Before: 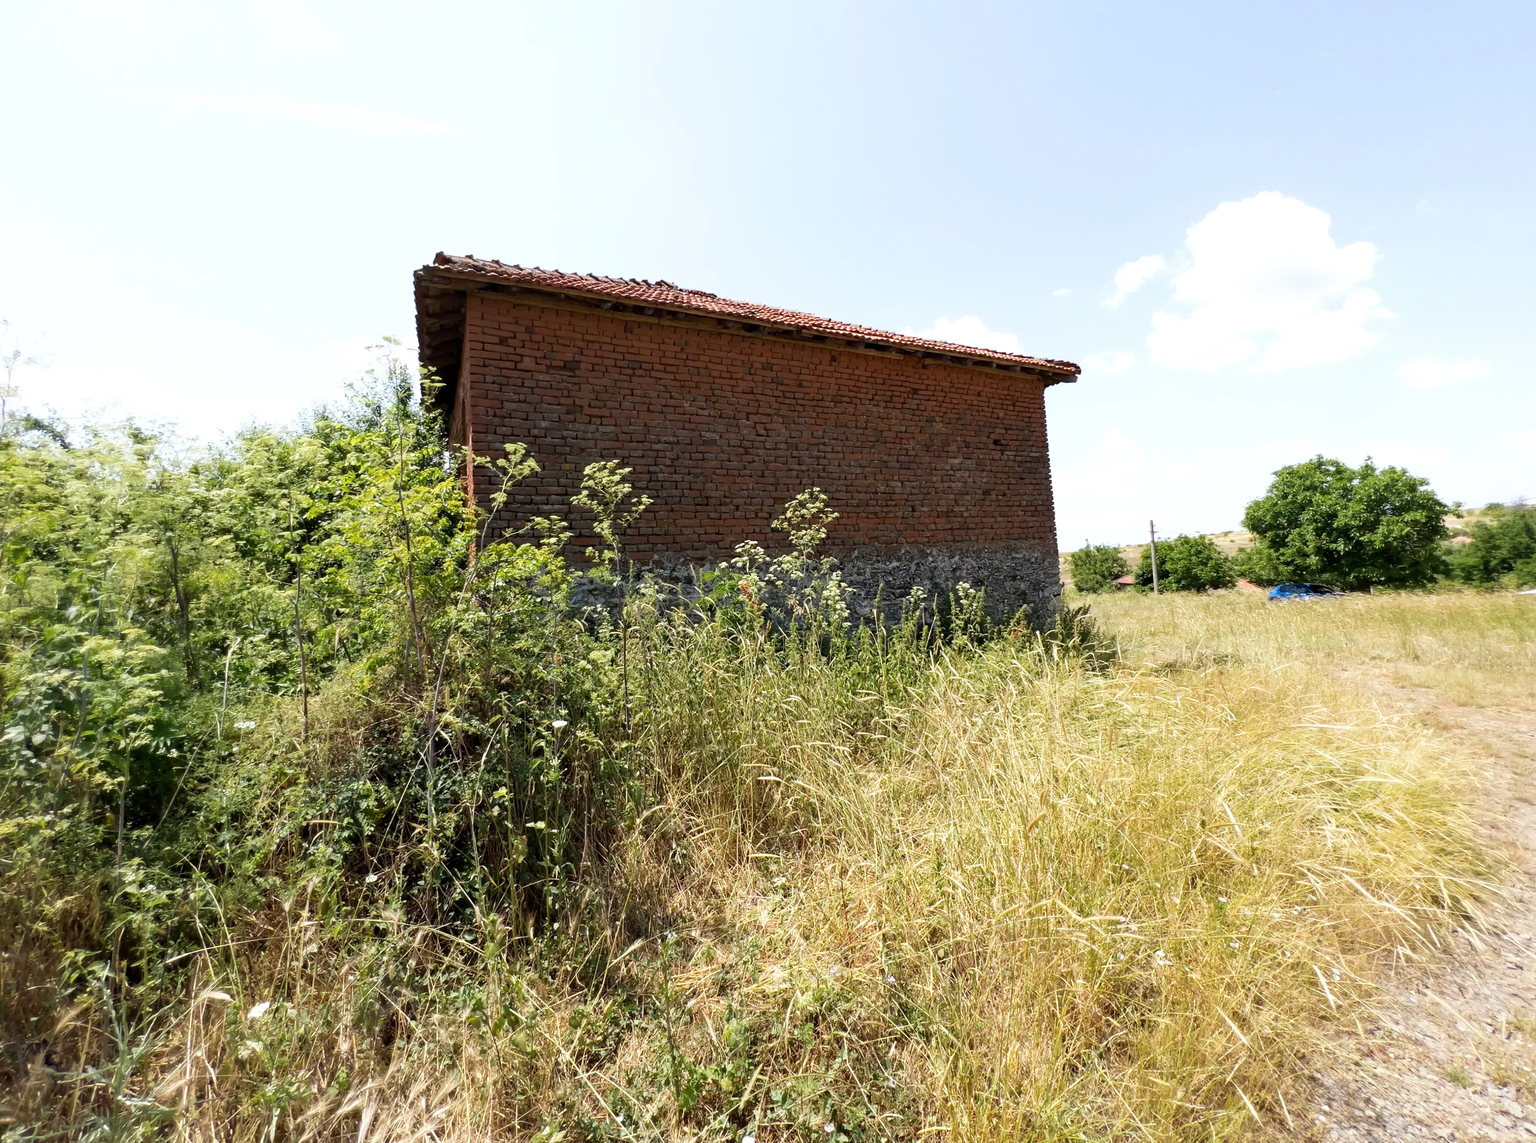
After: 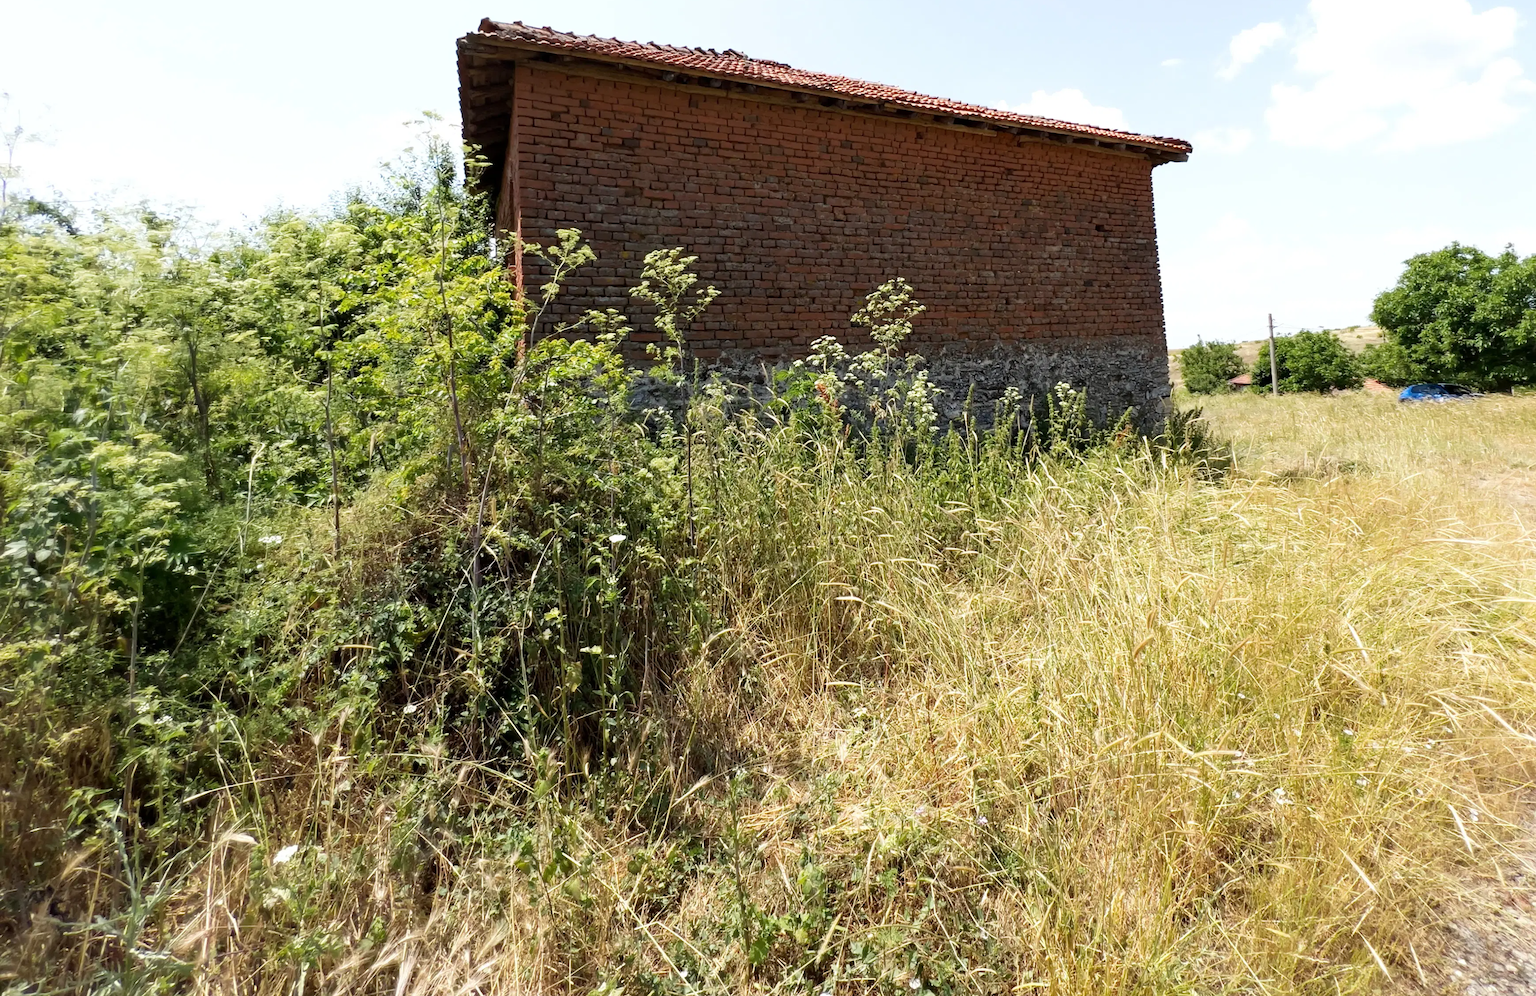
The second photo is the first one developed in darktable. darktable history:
crop: top 20.66%, right 9.315%, bottom 0.311%
